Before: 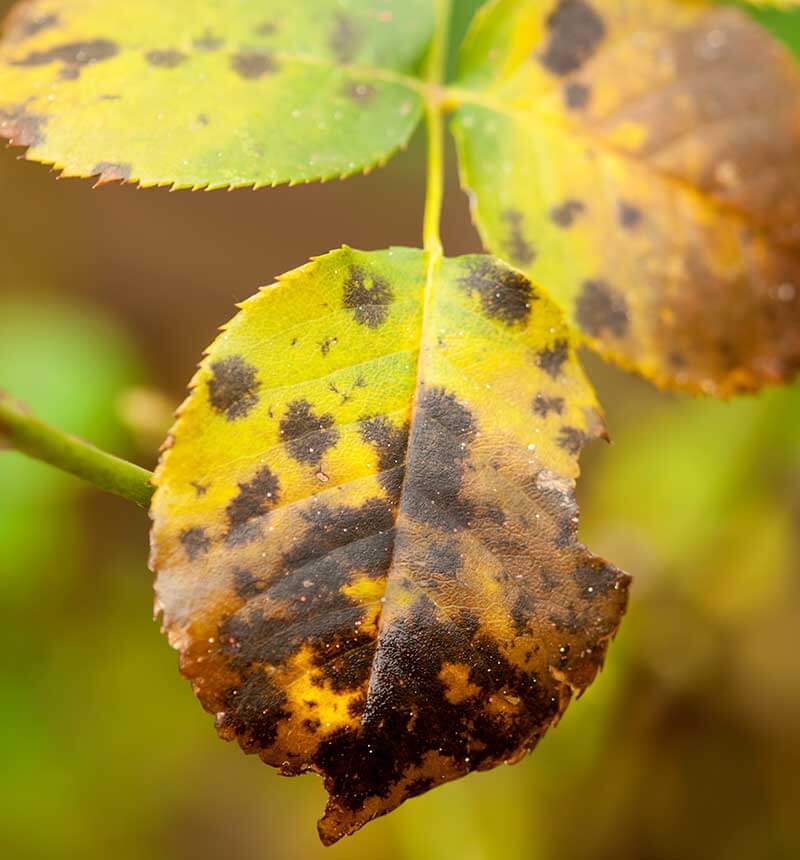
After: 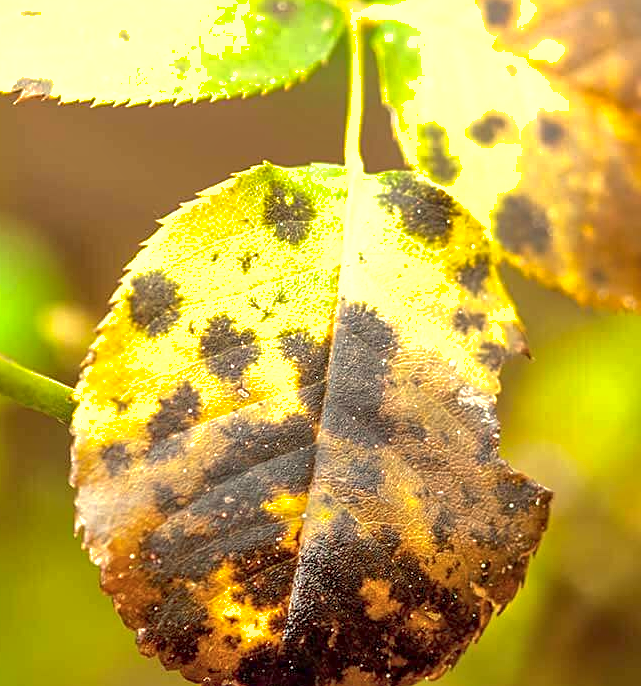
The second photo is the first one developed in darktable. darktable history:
sharpen: amount 0.498
color correction: highlights a* -2.64, highlights b* 2.6
shadows and highlights: on, module defaults
crop and rotate: left 9.936%, top 9.873%, right 9.903%, bottom 10.273%
color calibration: output R [0.999, 0.026, -0.11, 0], output G [-0.019, 1.037, -0.099, 0], output B [0.022, -0.023, 0.902, 0], illuminant same as pipeline (D50), adaptation XYZ, x 0.347, y 0.359, temperature 5014.88 K
exposure: black level correction 0, exposure 0.69 EV, compensate highlight preservation false
color zones: curves: ch1 [(0, 0.469) (0.001, 0.469) (0.12, 0.446) (0.248, 0.469) (0.5, 0.5) (0.748, 0.5) (0.999, 0.469) (1, 0.469)]
local contrast: on, module defaults
